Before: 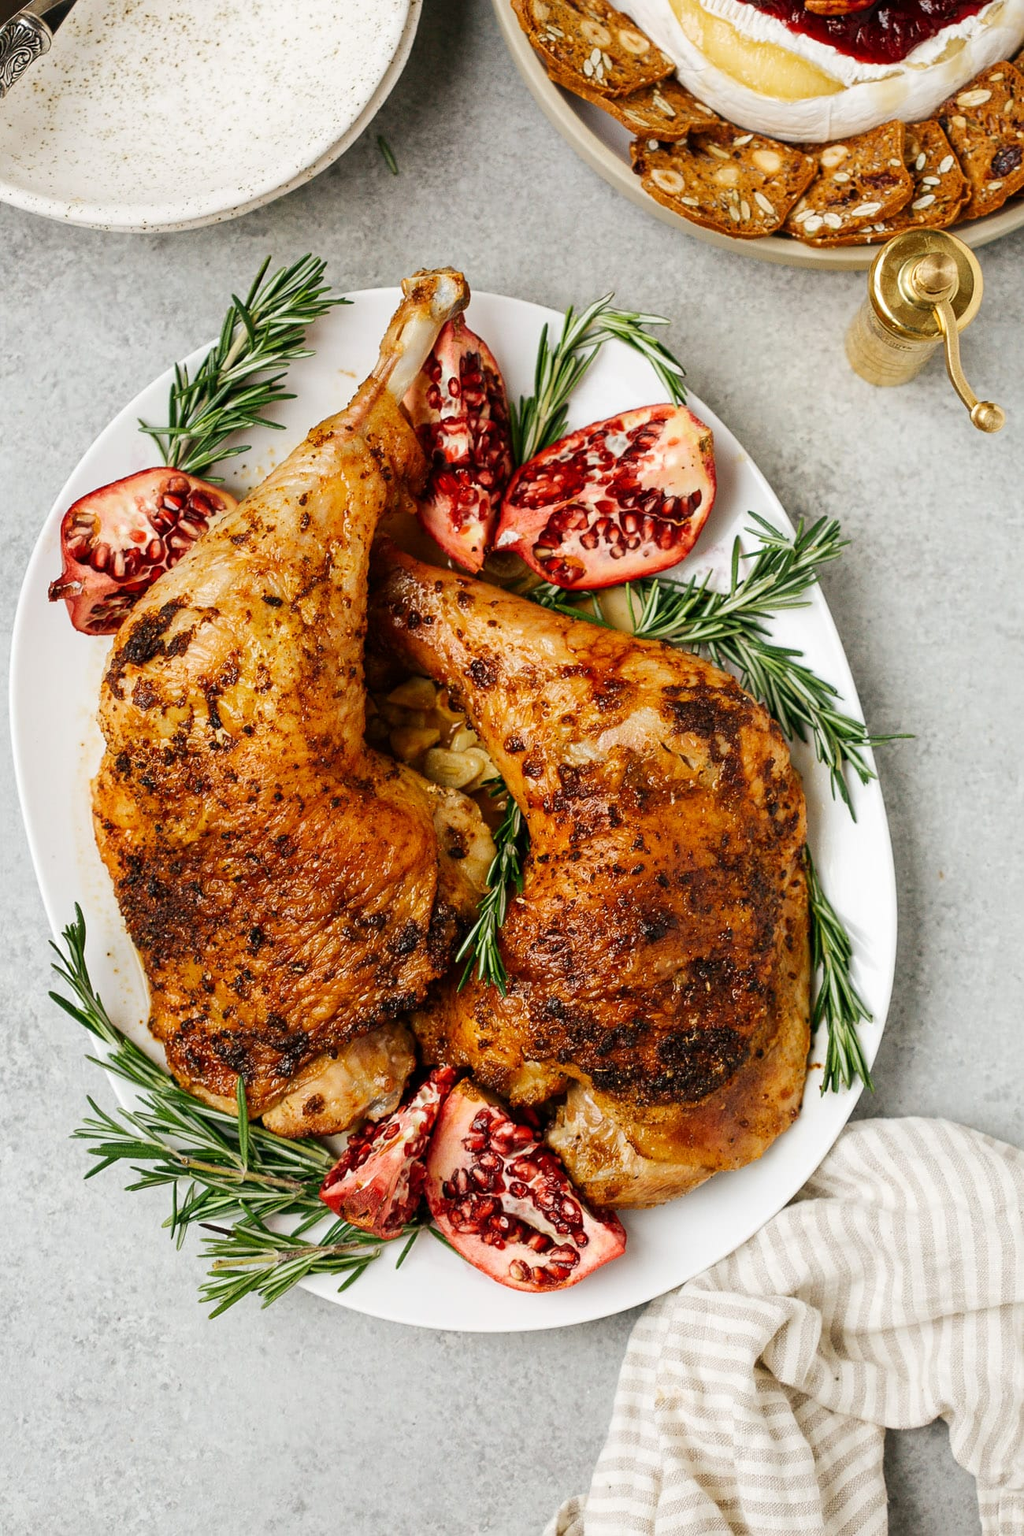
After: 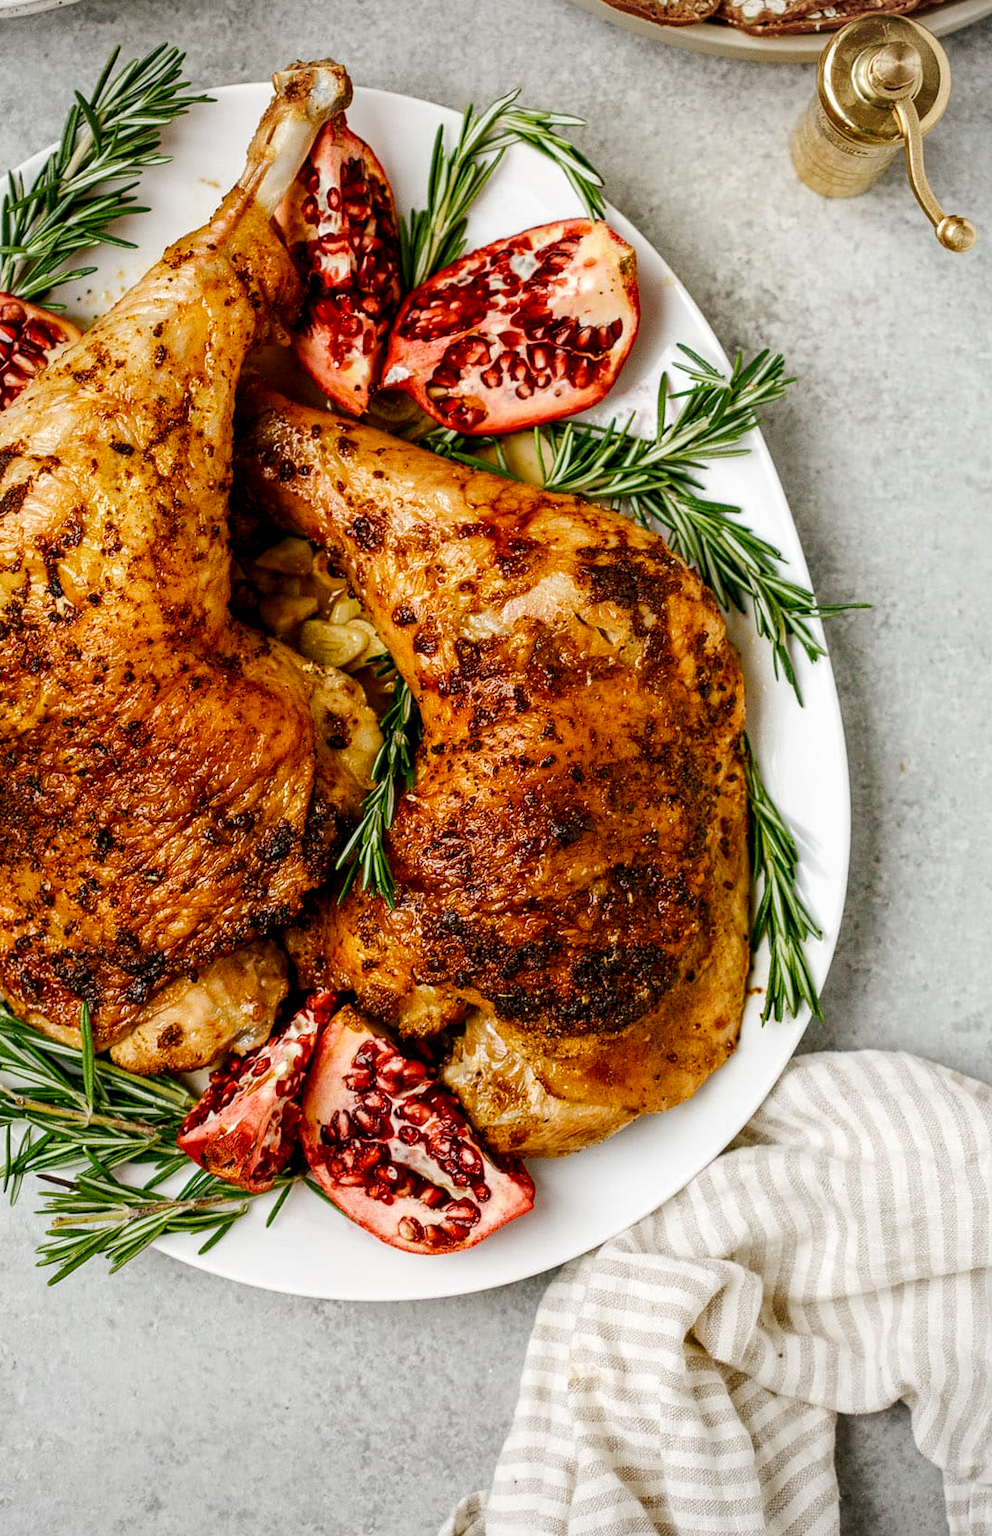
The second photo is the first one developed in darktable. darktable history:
crop: left 16.43%, top 14.124%
vignetting: fall-off start 79.81%, brightness -0.209, center (-0.009, 0), unbound false
color balance rgb: white fulcrum 0.985 EV, perceptual saturation grading › global saturation 19.625%, perceptual saturation grading › highlights -25.793%, perceptual saturation grading › shadows 50.032%, global vibrance 2.551%
tone equalizer: on, module defaults
local contrast: detail 130%
